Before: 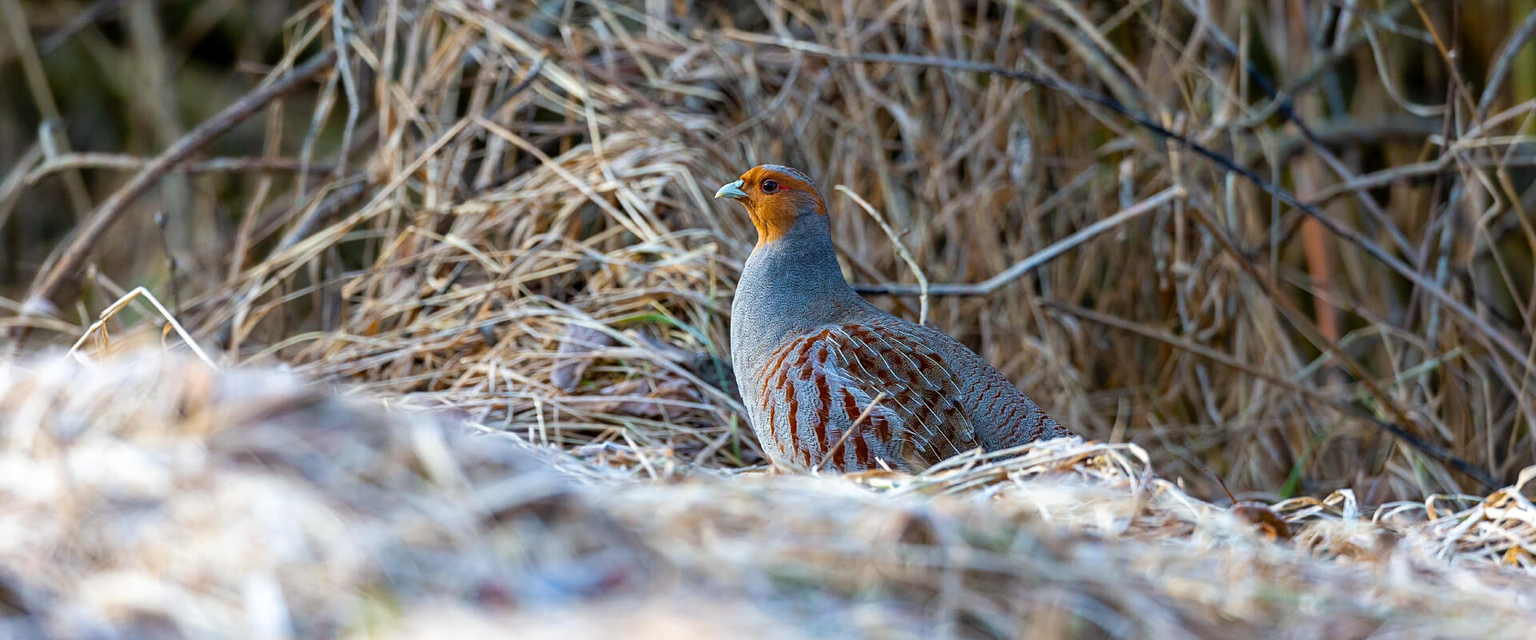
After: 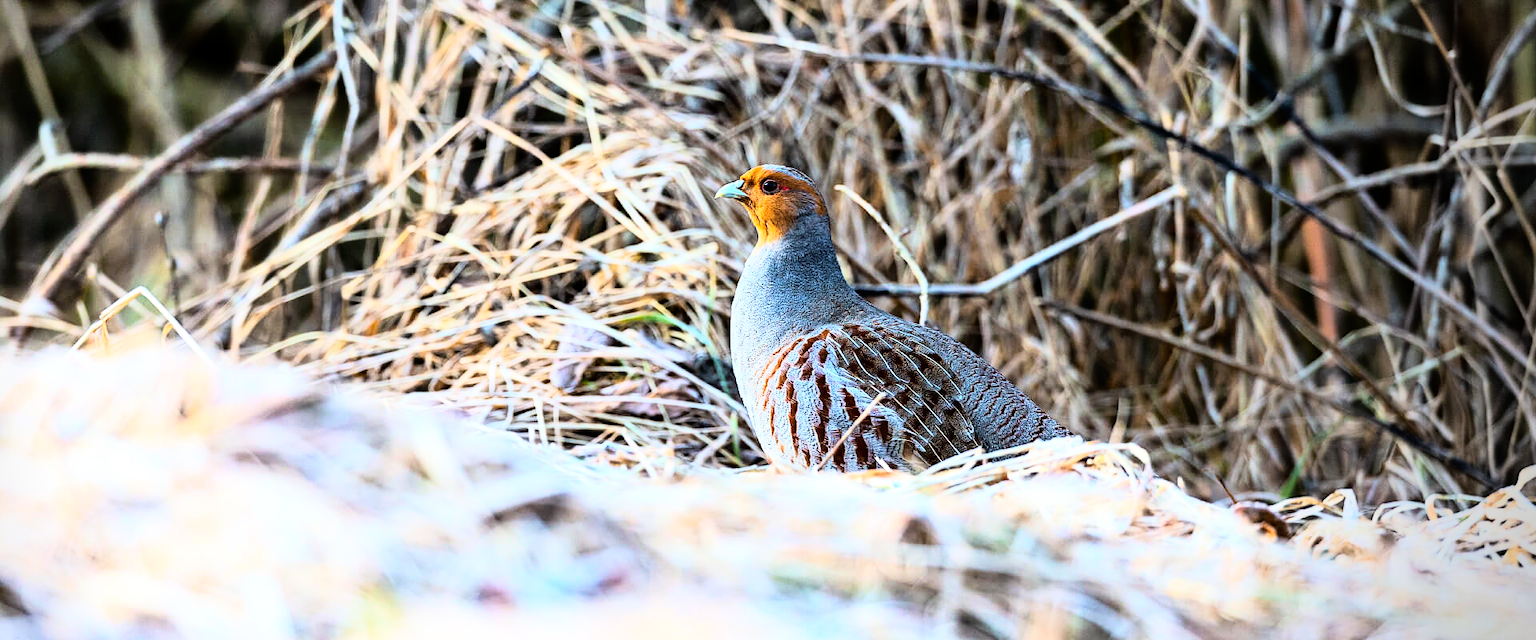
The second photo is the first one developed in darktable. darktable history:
rgb curve: curves: ch0 [(0, 0) (0.21, 0.15) (0.24, 0.21) (0.5, 0.75) (0.75, 0.96) (0.89, 0.99) (1, 1)]; ch1 [(0, 0.02) (0.21, 0.13) (0.25, 0.2) (0.5, 0.67) (0.75, 0.9) (0.89, 0.97) (1, 1)]; ch2 [(0, 0.02) (0.21, 0.13) (0.25, 0.2) (0.5, 0.67) (0.75, 0.9) (0.89, 0.97) (1, 1)], compensate middle gray true
vignetting: center (-0.15, 0.013)
